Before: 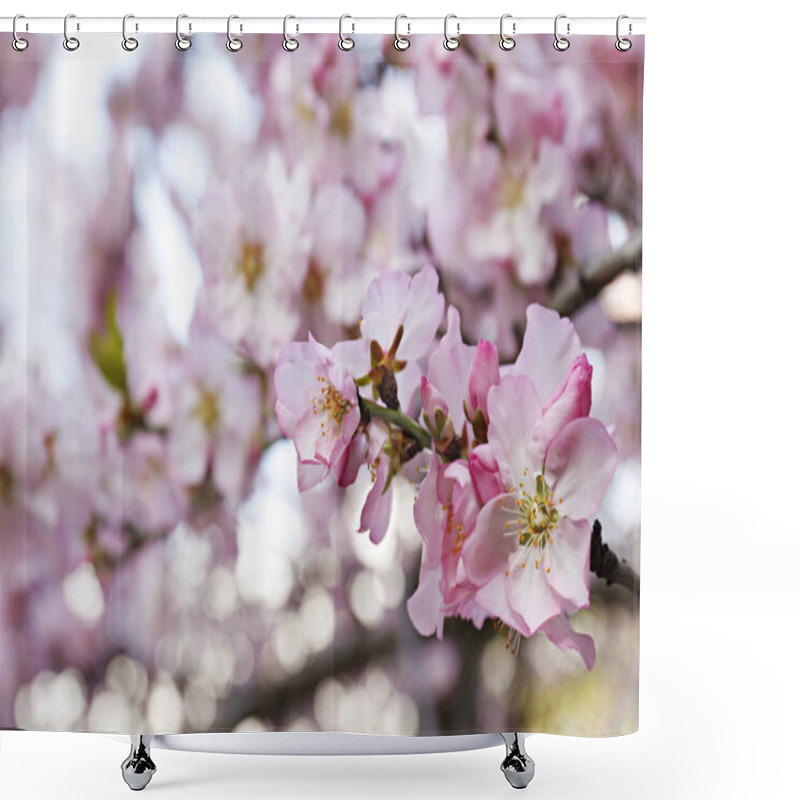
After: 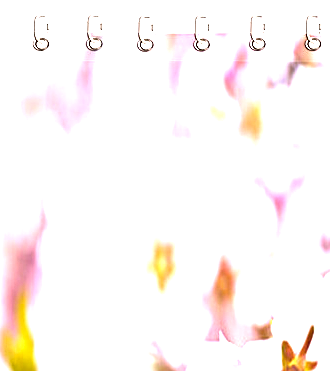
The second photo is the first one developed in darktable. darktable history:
sharpen: on, module defaults
color balance rgb: shadows lift › chroma 0.863%, shadows lift › hue 113.25°, global offset › hue 169.71°, linear chroma grading › global chroma 14.609%, perceptual saturation grading › global saturation 16.367%
crop and rotate: left 11.144%, top 0.099%, right 47.511%, bottom 53.502%
exposure: black level correction 0, exposure 2.092 EV, compensate exposure bias true, compensate highlight preservation false
color correction: highlights a* 10.17, highlights b* 9.71, shadows a* 8.6, shadows b* 7.86, saturation 0.795
